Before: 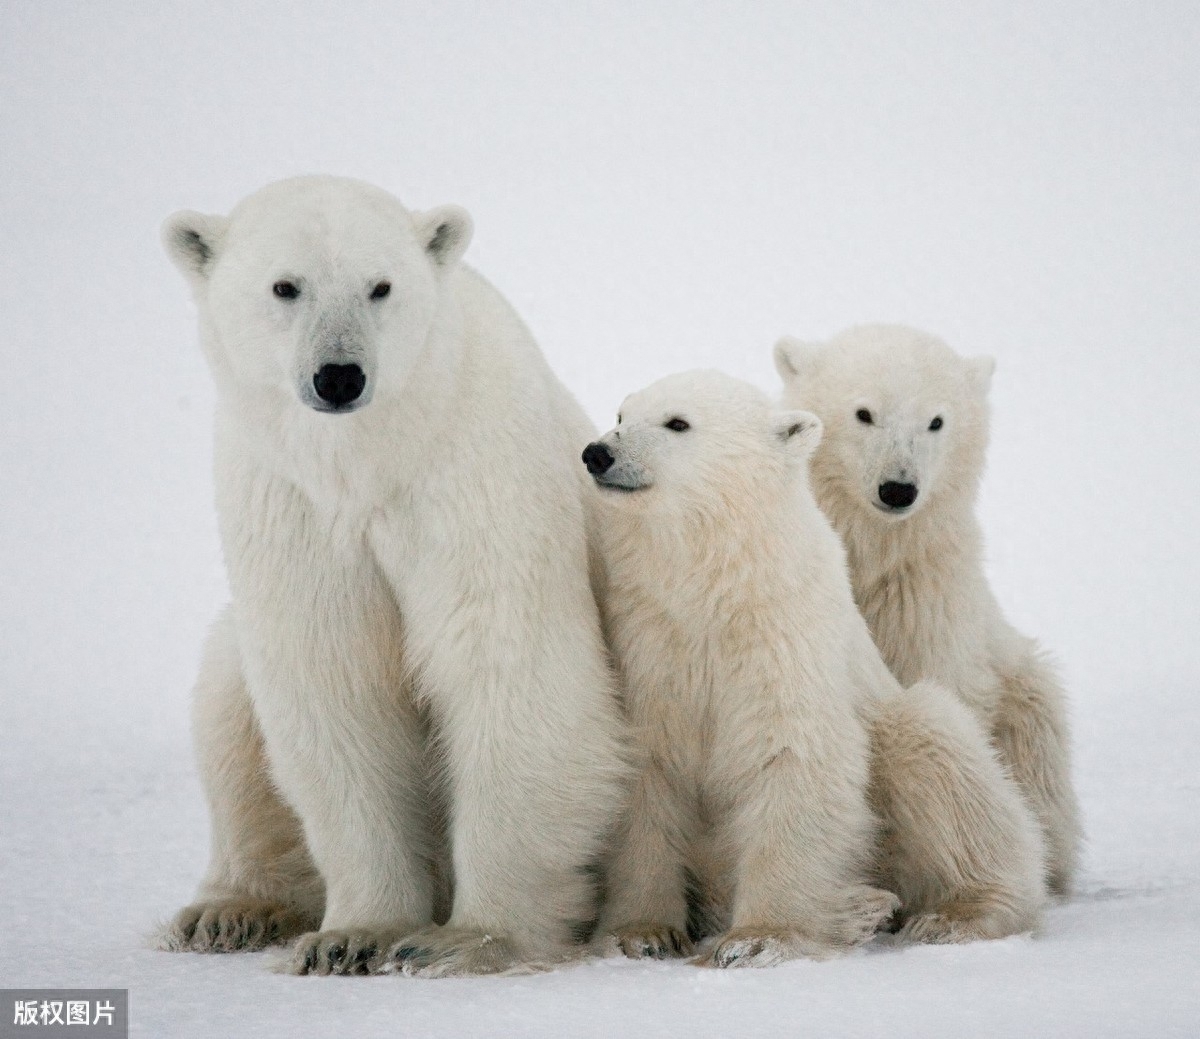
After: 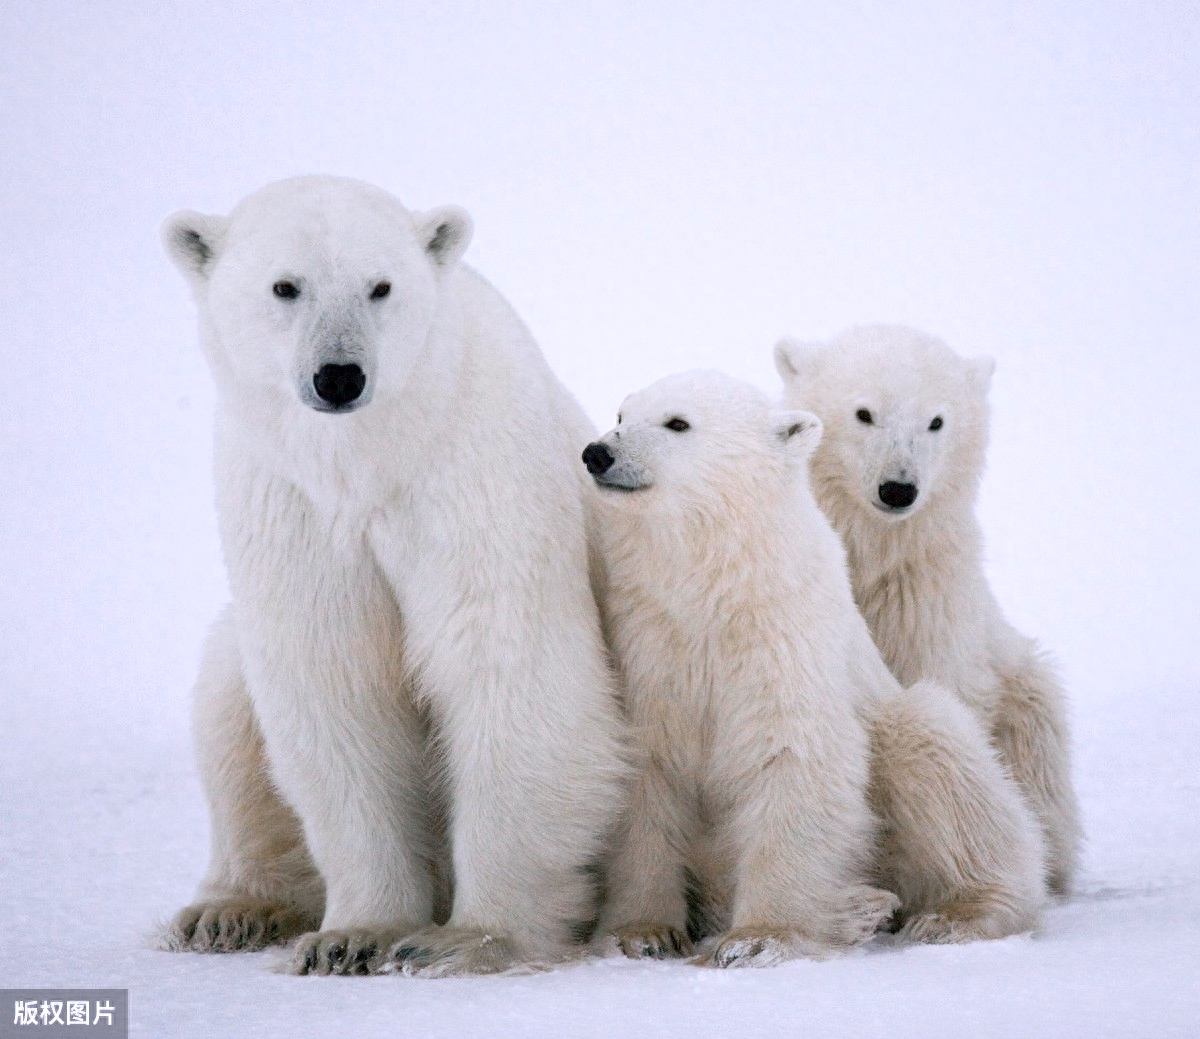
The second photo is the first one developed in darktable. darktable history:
white balance: red 1.004, blue 1.096
exposure: black level correction 0.001, exposure 0.14 EV, compensate highlight preservation false
